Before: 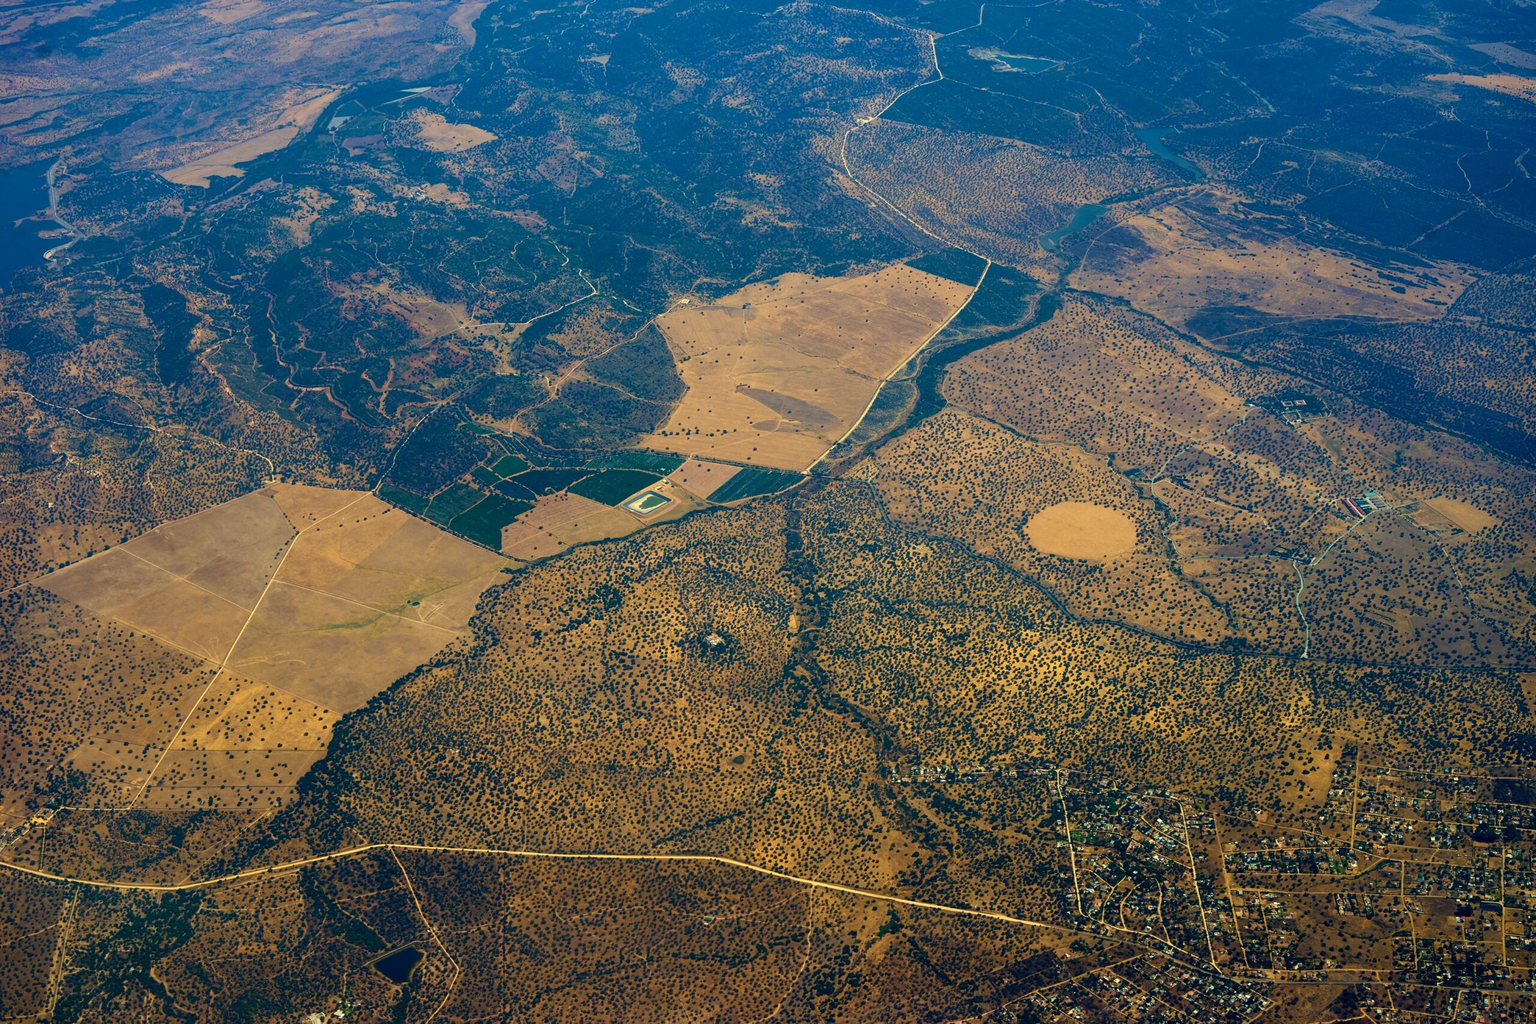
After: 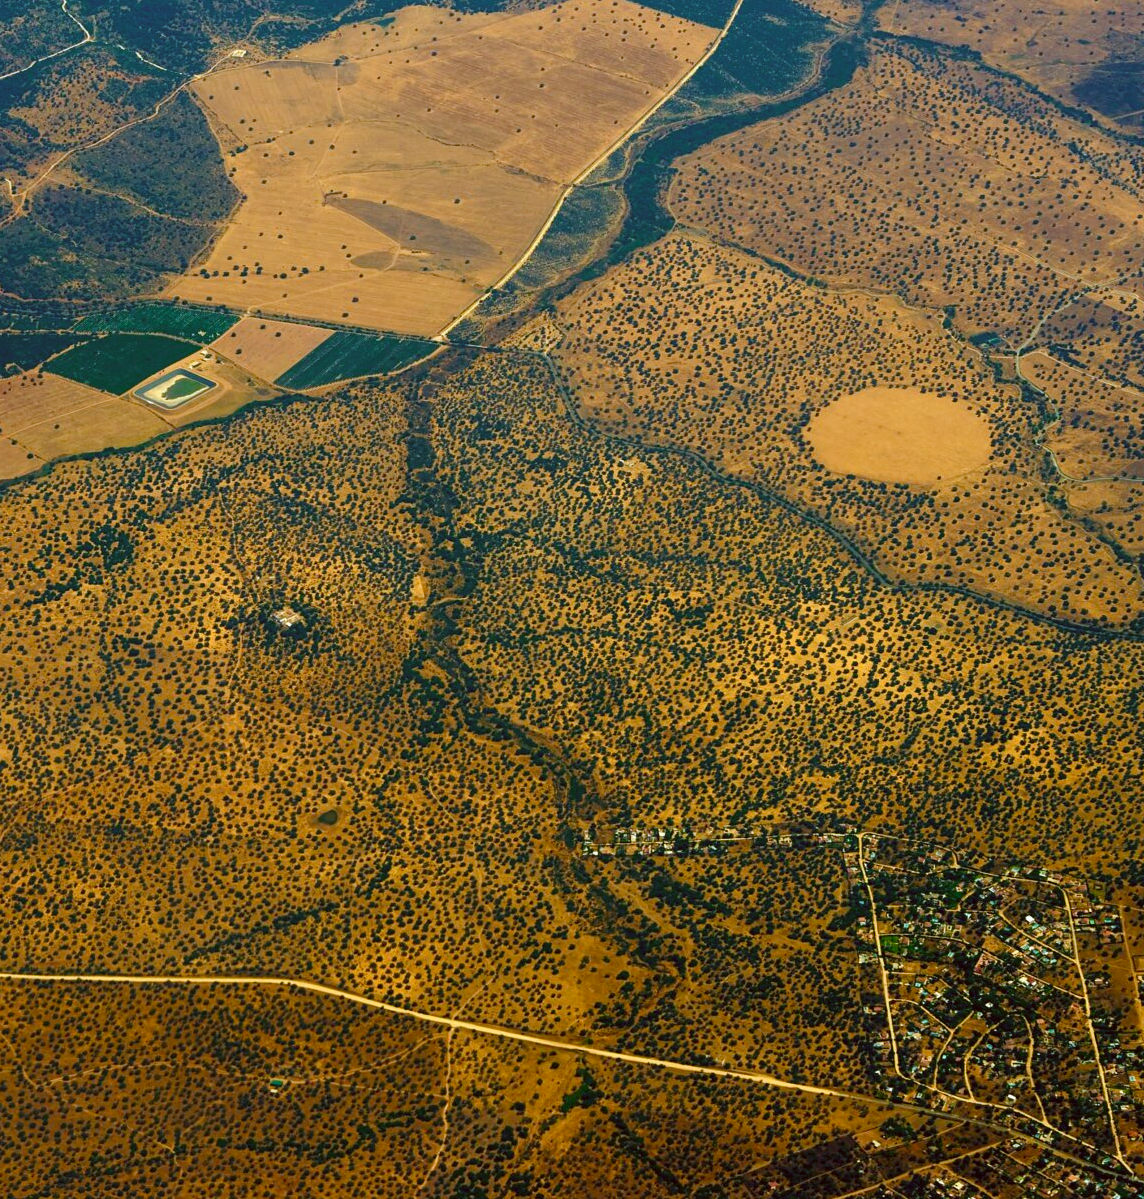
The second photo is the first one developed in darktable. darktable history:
color balance rgb: perceptual saturation grading › global saturation 20.055%, perceptual saturation grading › highlights -19.997%, perceptual saturation grading › shadows 29.61%
crop: left 35.309%, top 26.327%, right 19.979%, bottom 3.429%
color correction: highlights a* -0.526, highlights b* 0.152, shadows a* 4.46, shadows b* 20.06
